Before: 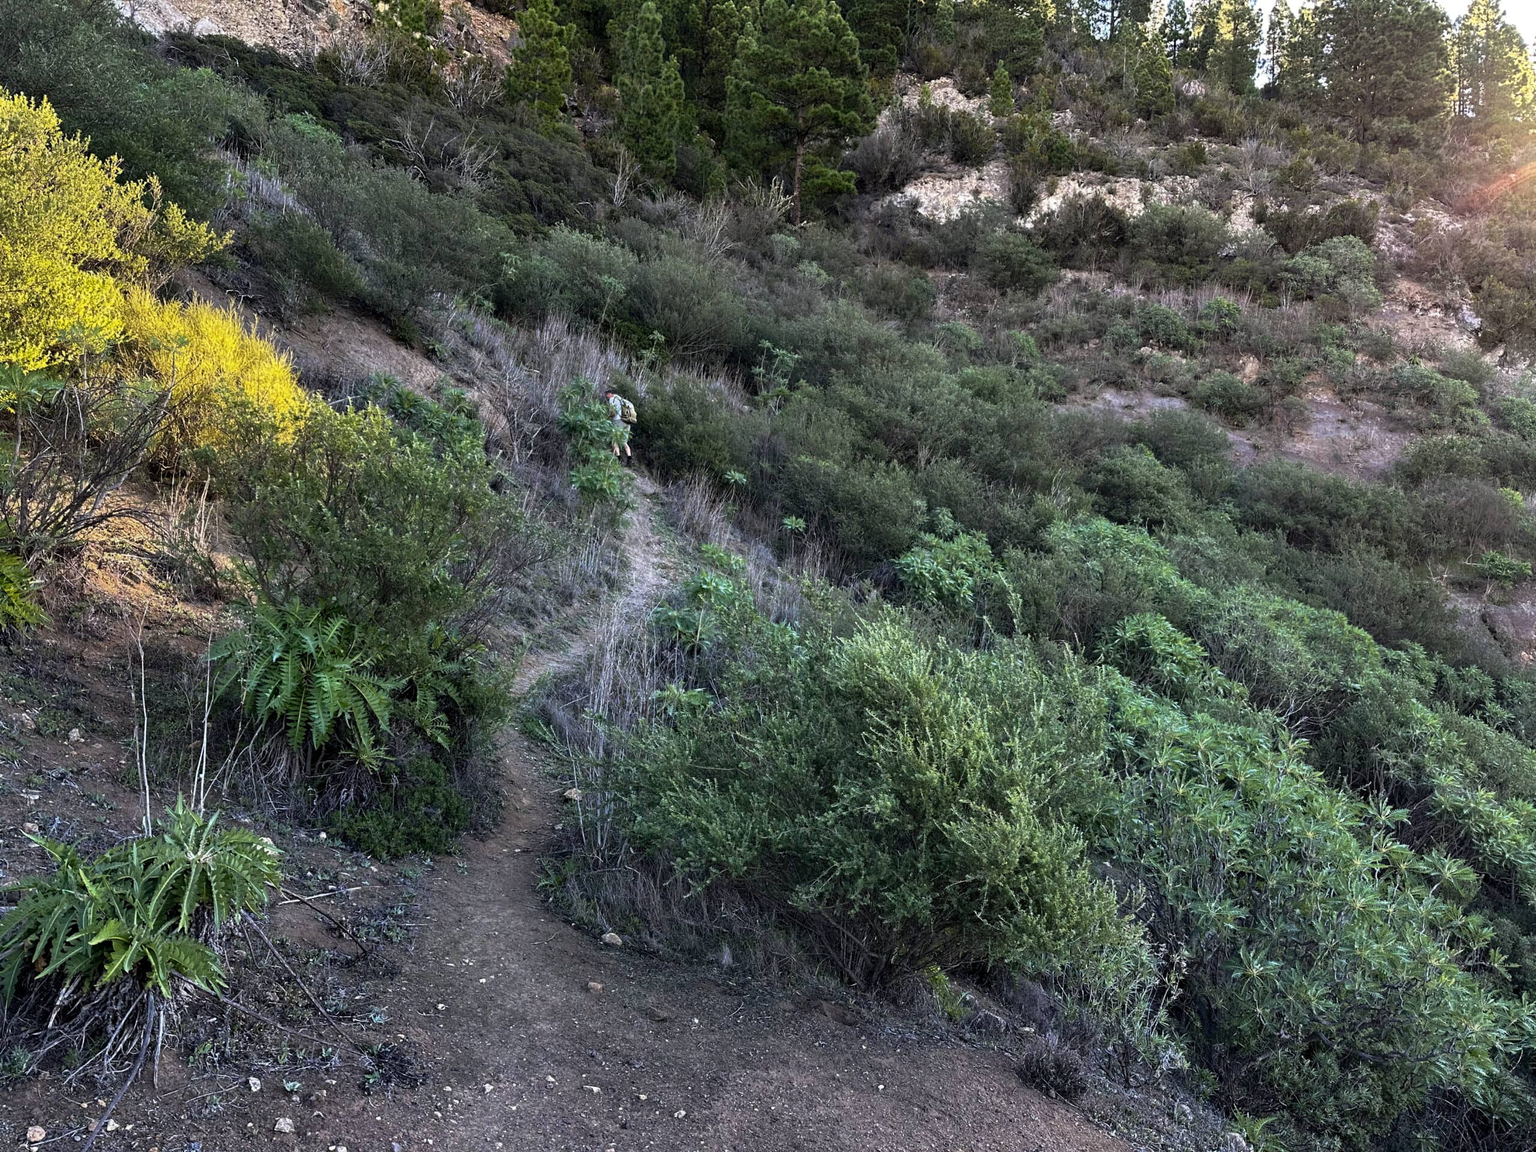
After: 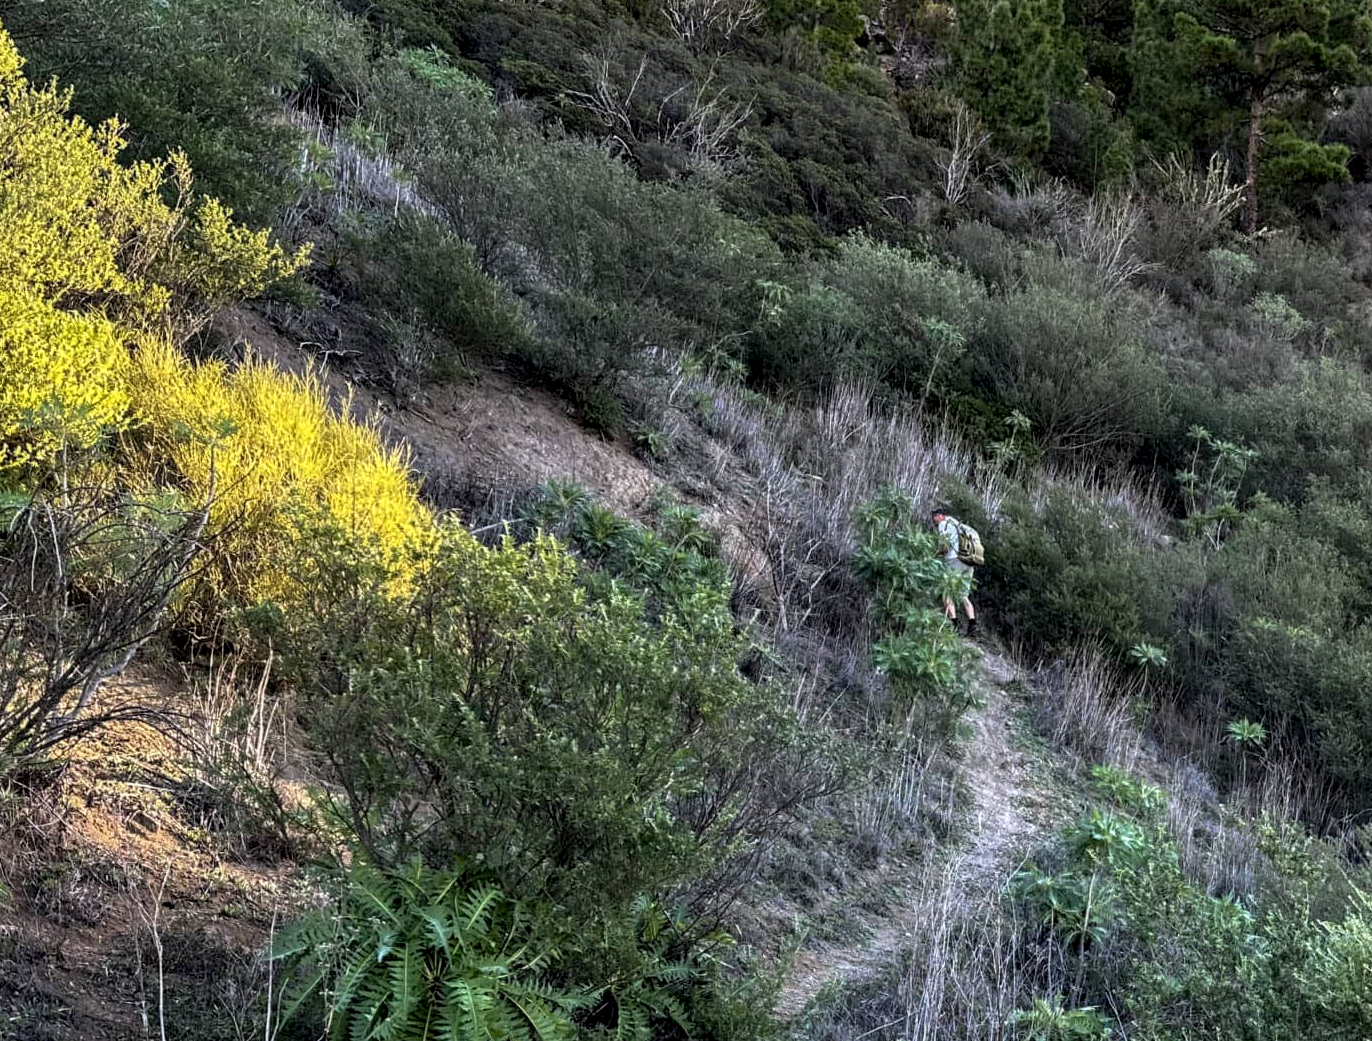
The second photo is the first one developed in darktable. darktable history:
exposure: compensate highlight preservation false
local contrast: detail 130%
crop and rotate: left 3.046%, top 7.37%, right 43.329%, bottom 38.394%
